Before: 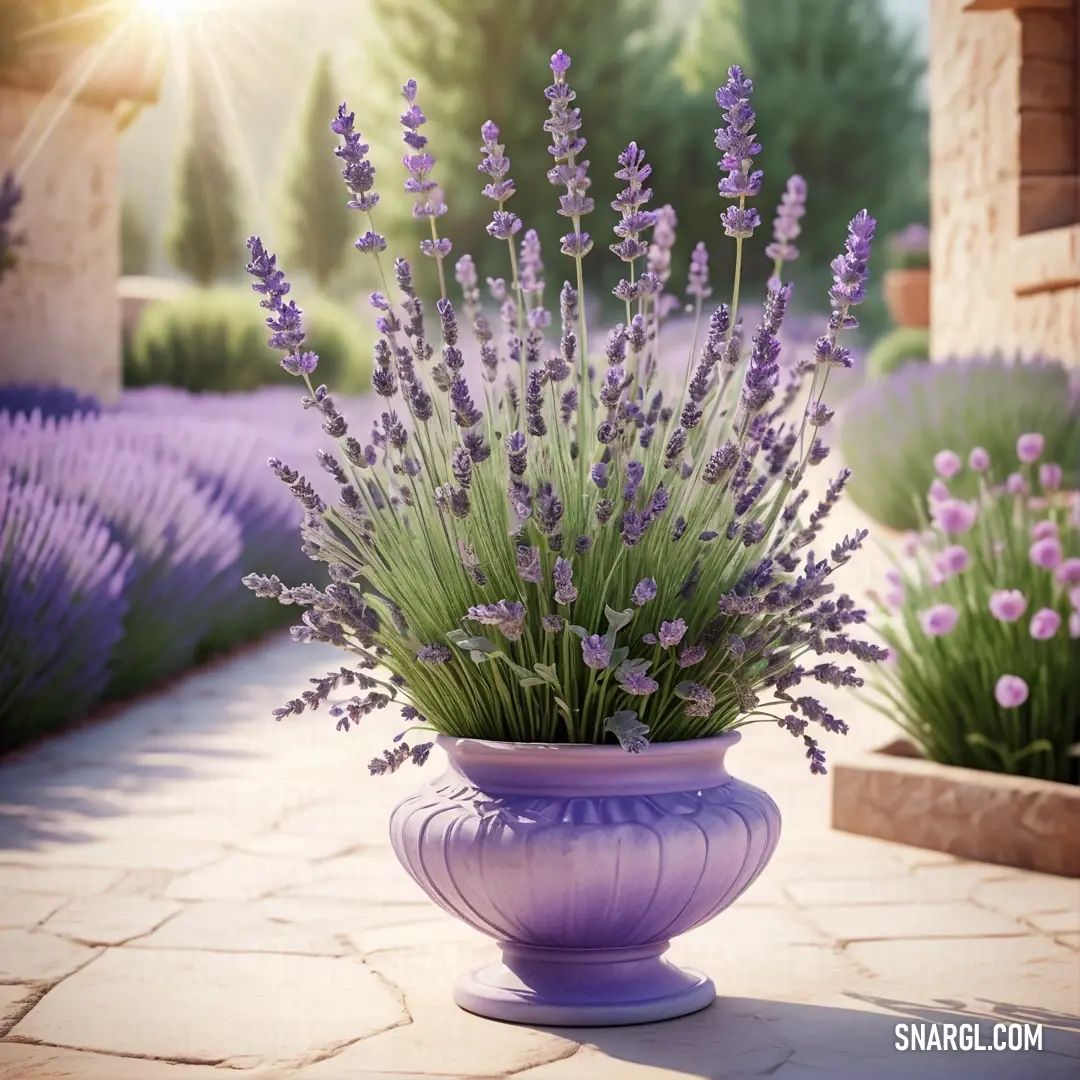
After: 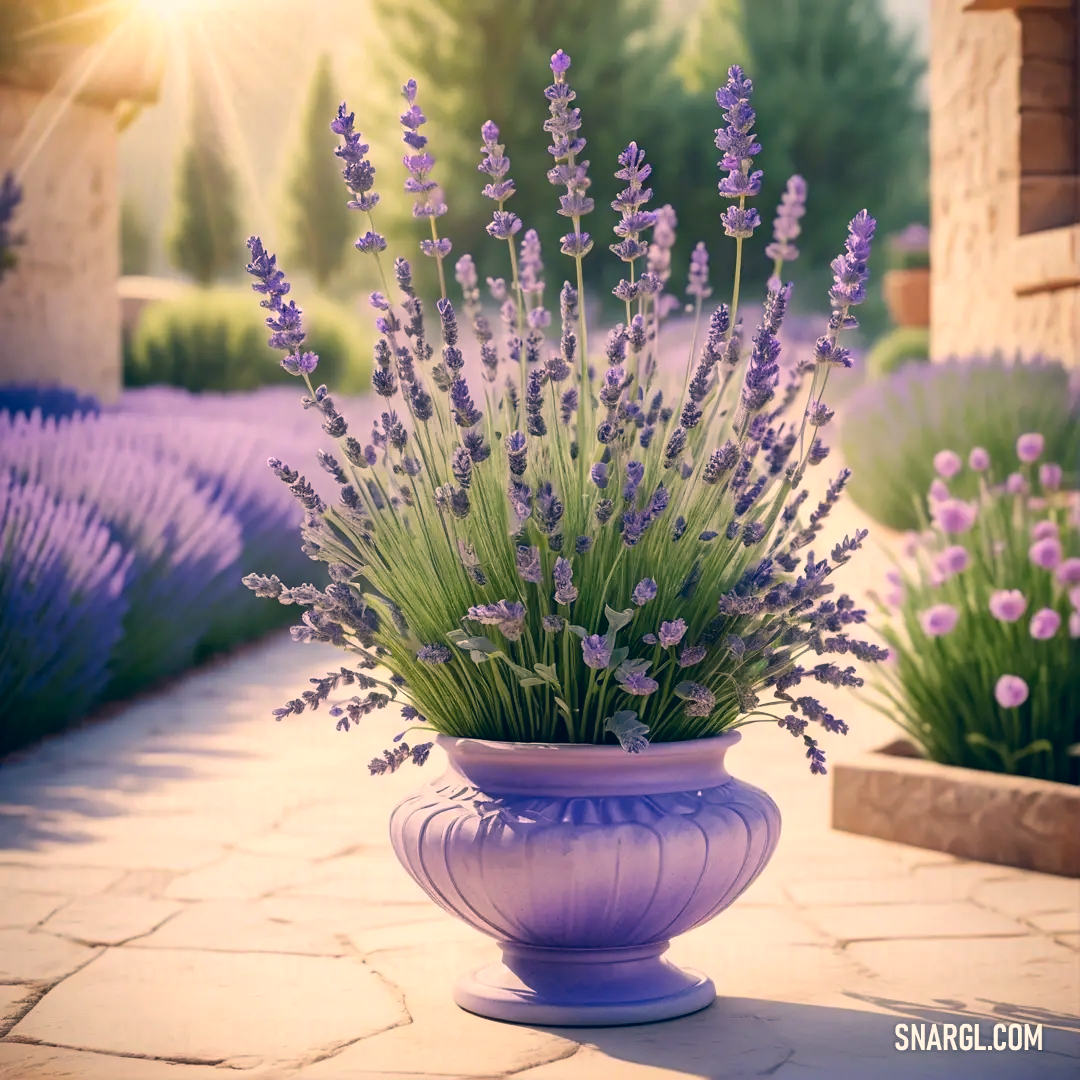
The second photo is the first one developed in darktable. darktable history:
exposure: compensate highlight preservation false
color balance rgb: perceptual saturation grading › global saturation 9.638%
color correction: highlights a* 10.36, highlights b* 14.82, shadows a* -9.99, shadows b* -14.92
